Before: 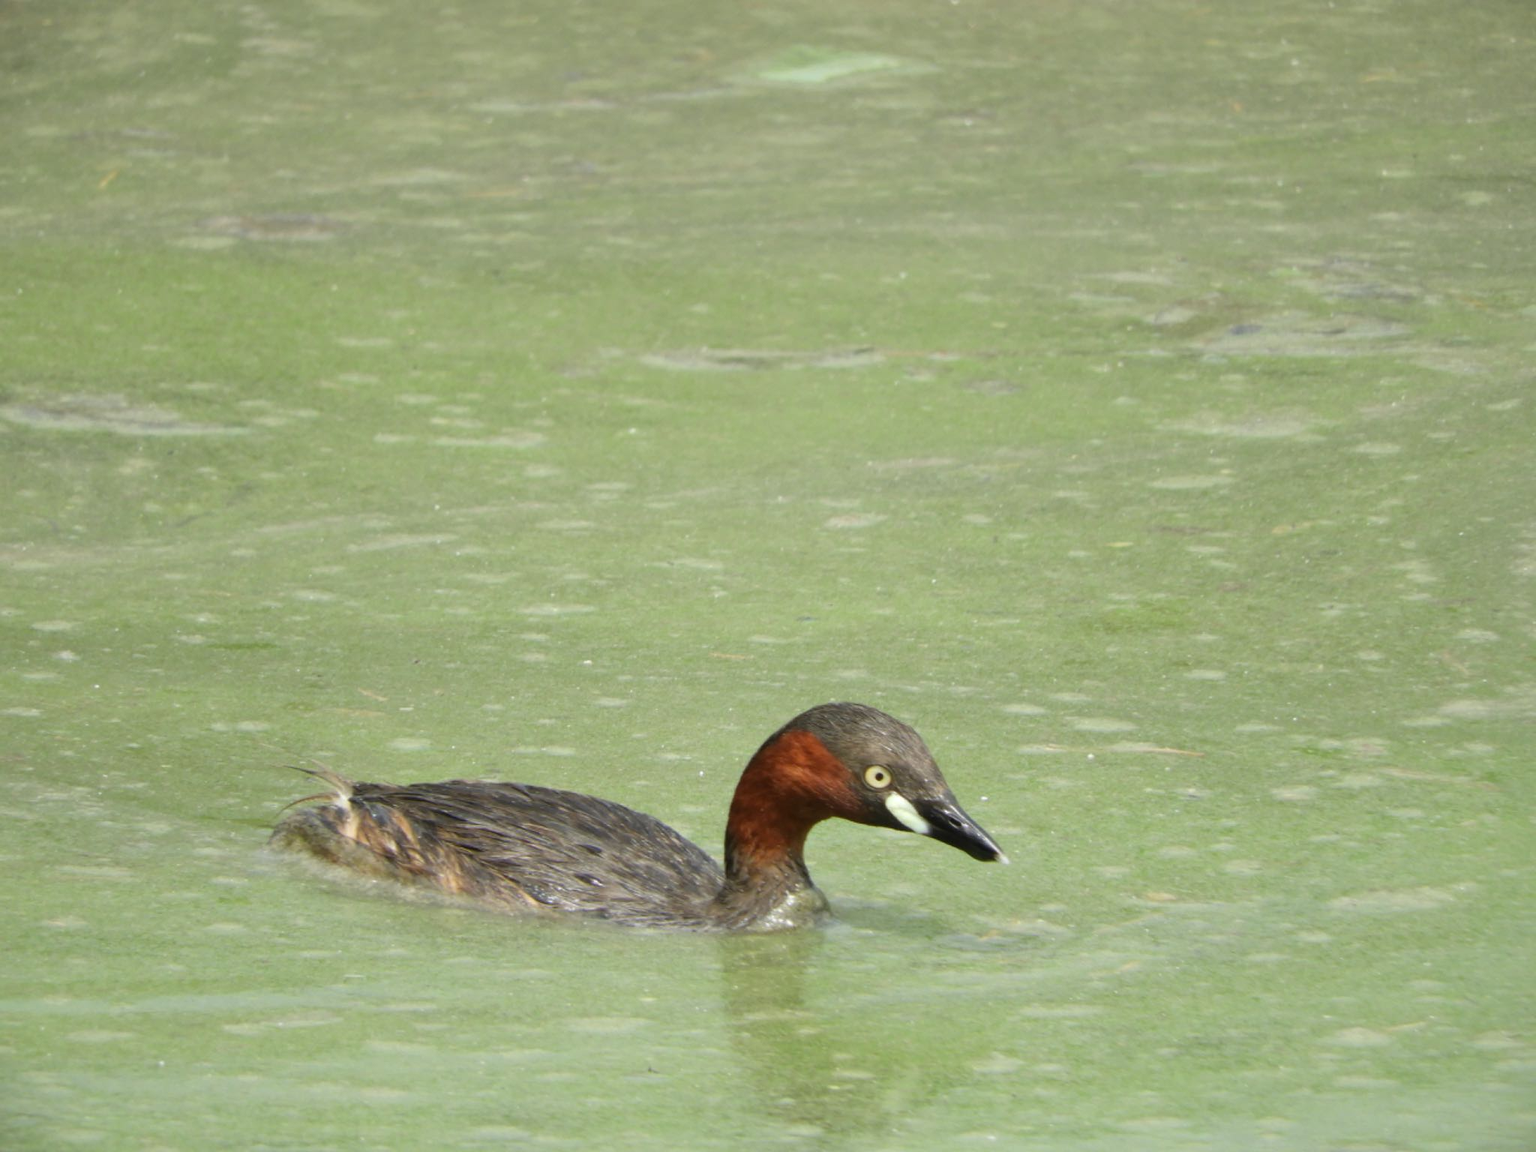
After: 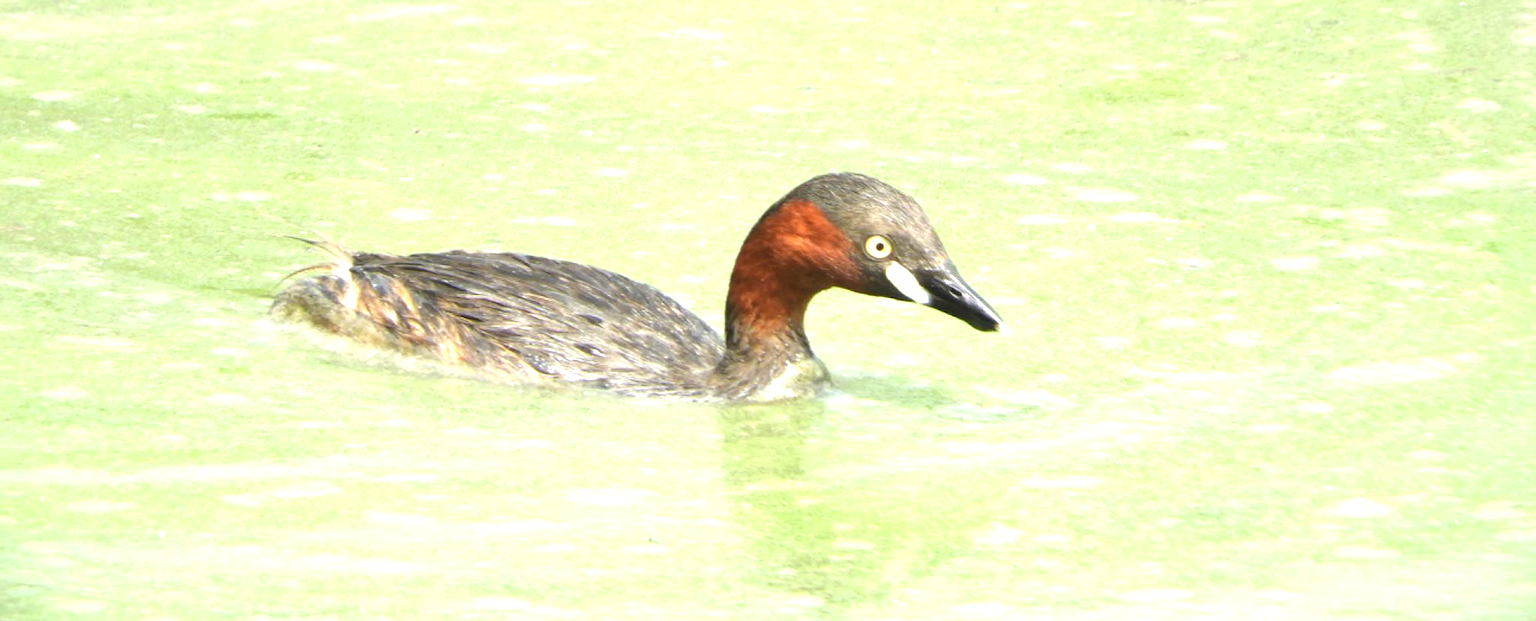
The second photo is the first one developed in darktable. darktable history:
crop and rotate: top 46.053%, right 0.041%
exposure: black level correction 0, exposure 1.454 EV, compensate highlight preservation false
